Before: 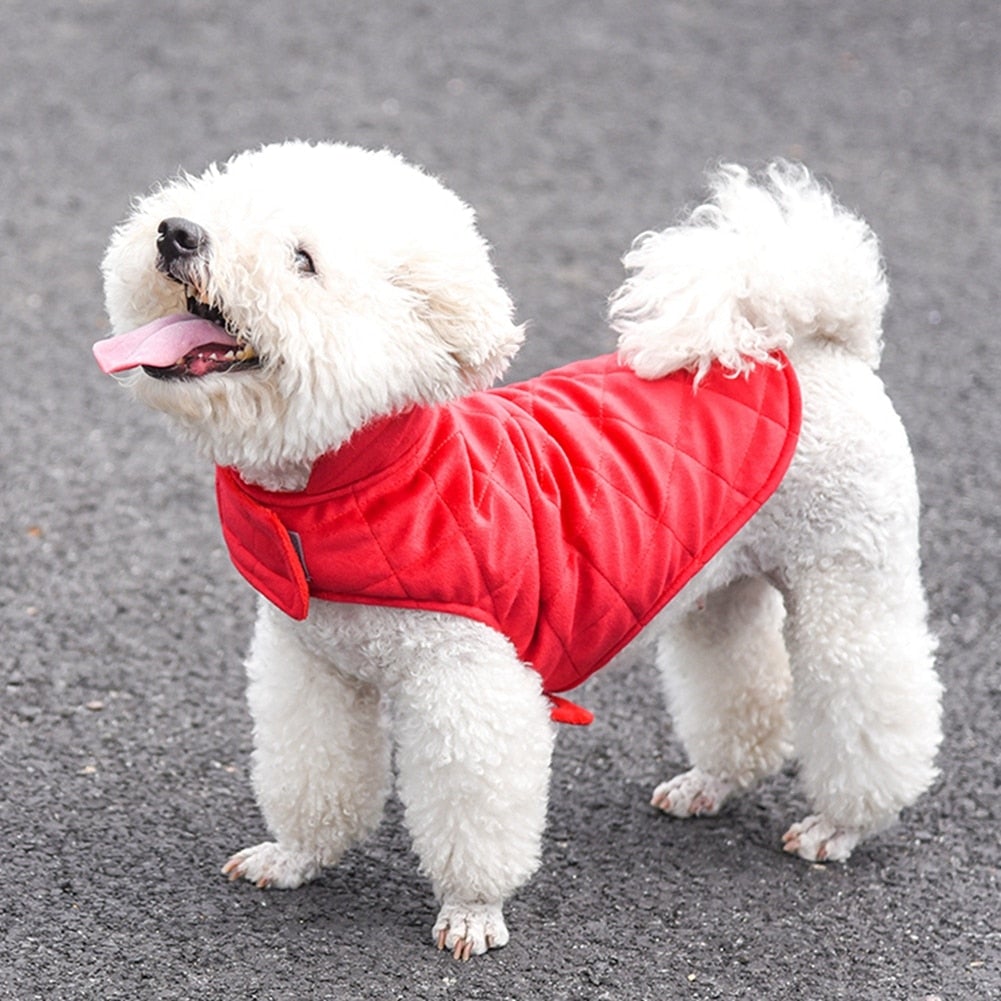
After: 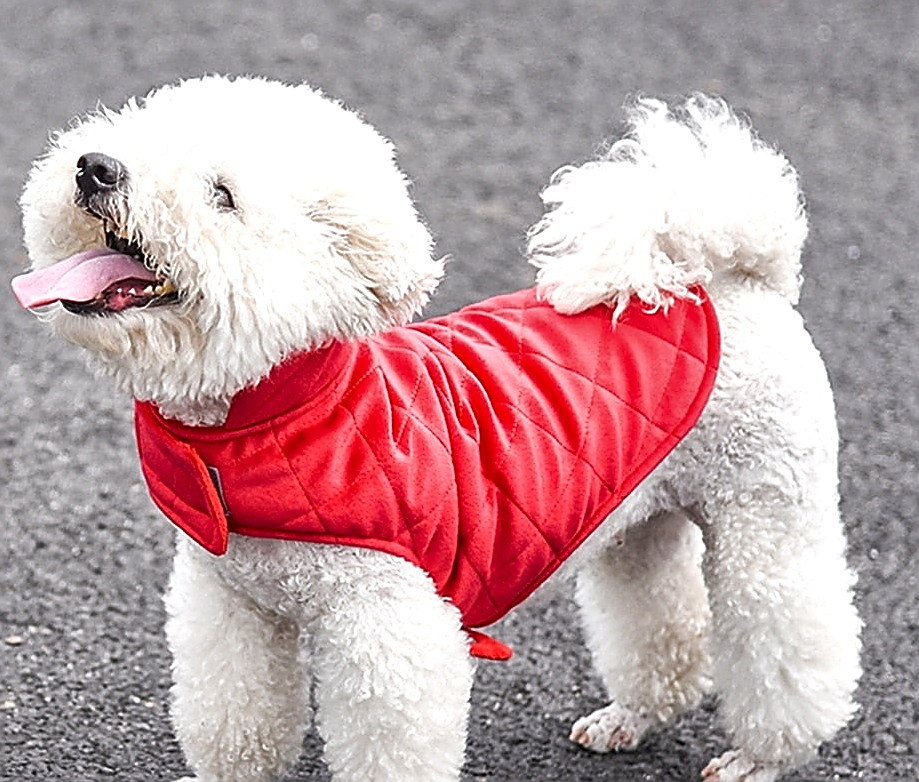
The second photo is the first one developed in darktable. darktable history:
crop: left 8.129%, top 6.539%, bottom 15.274%
sharpen: radius 1.733, amount 1.284
local contrast: mode bilateral grid, contrast 20, coarseness 49, detail 162%, midtone range 0.2
